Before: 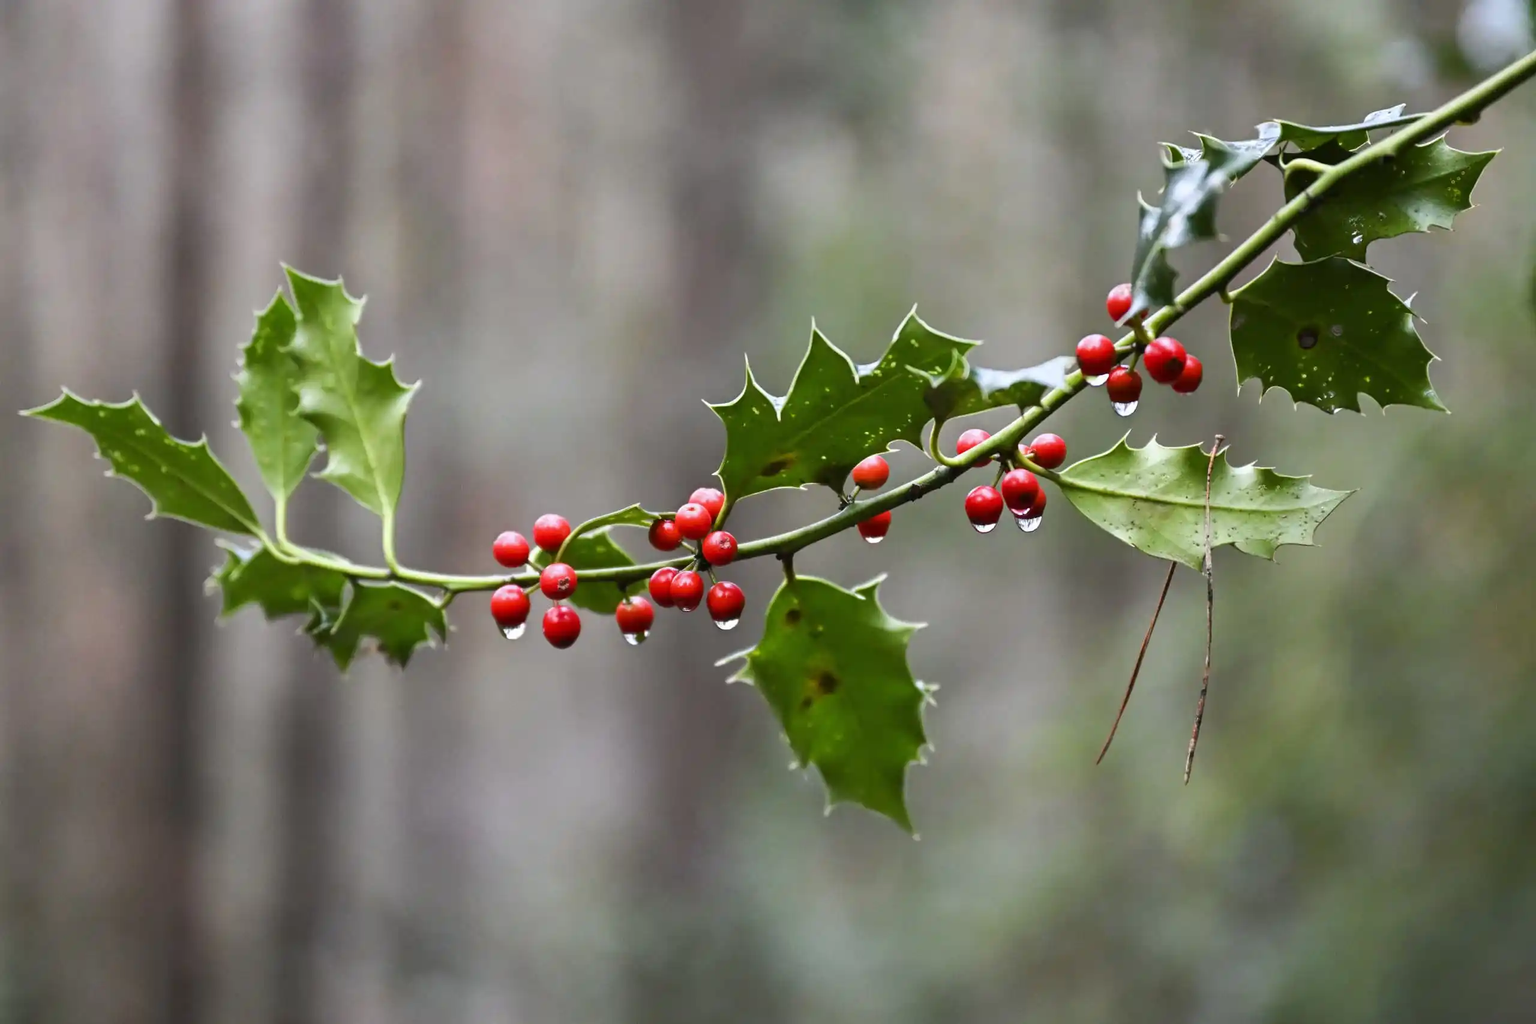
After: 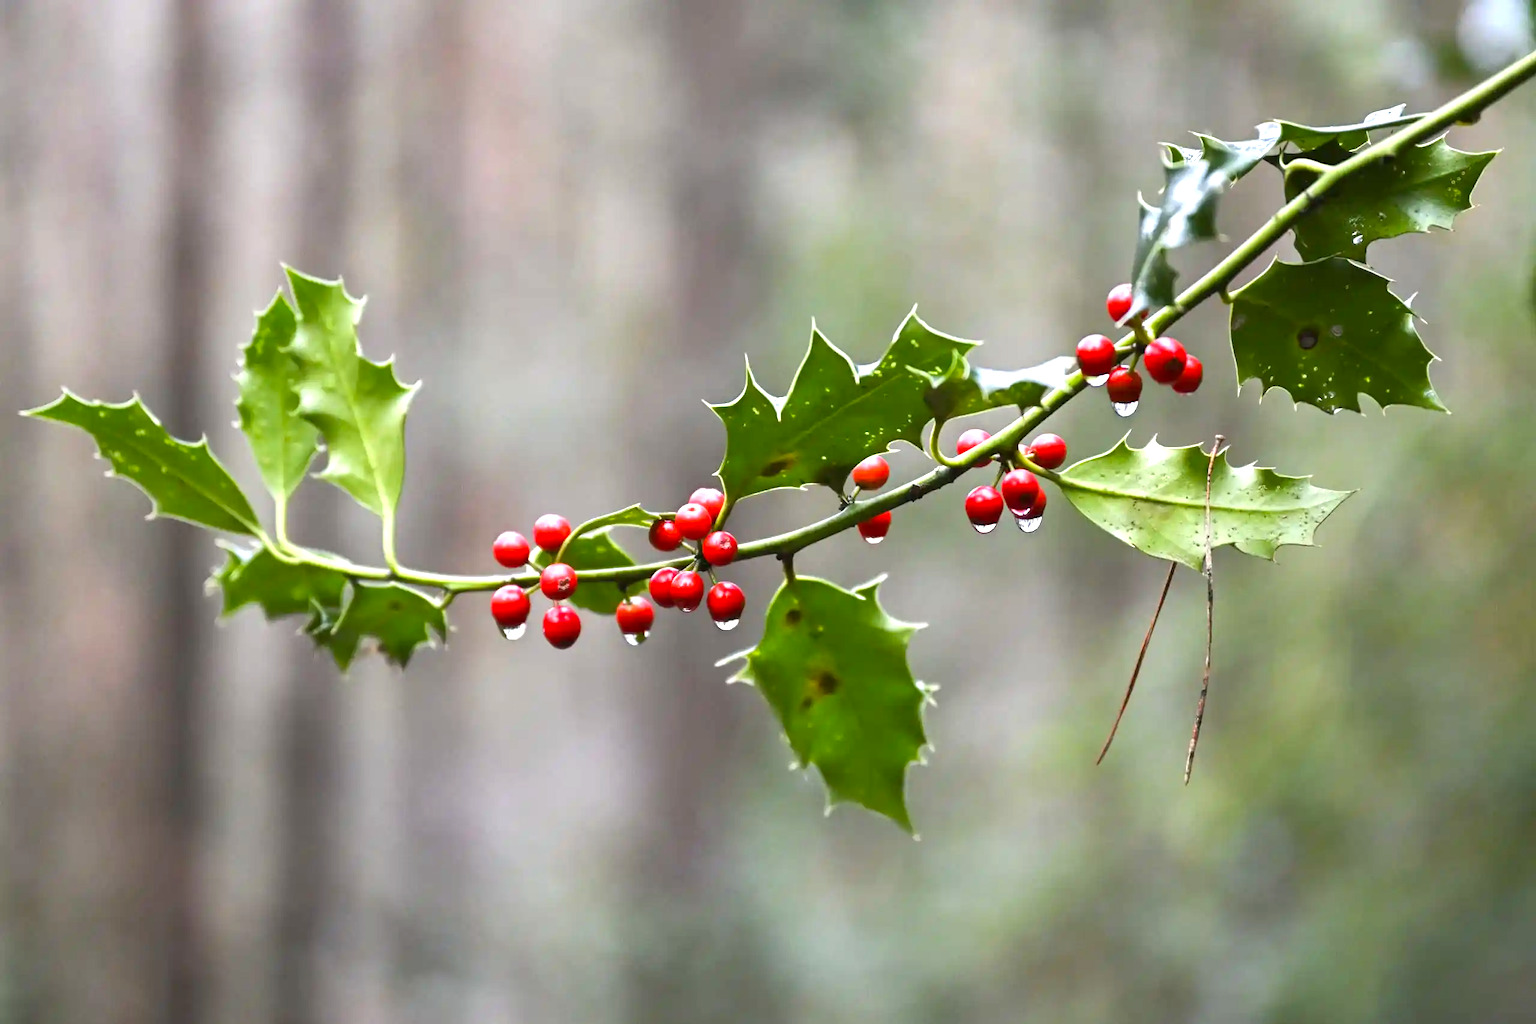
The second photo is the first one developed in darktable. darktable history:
color balance: output saturation 110%
exposure: black level correction 0, exposure 0.7 EV, compensate exposure bias true, compensate highlight preservation false
